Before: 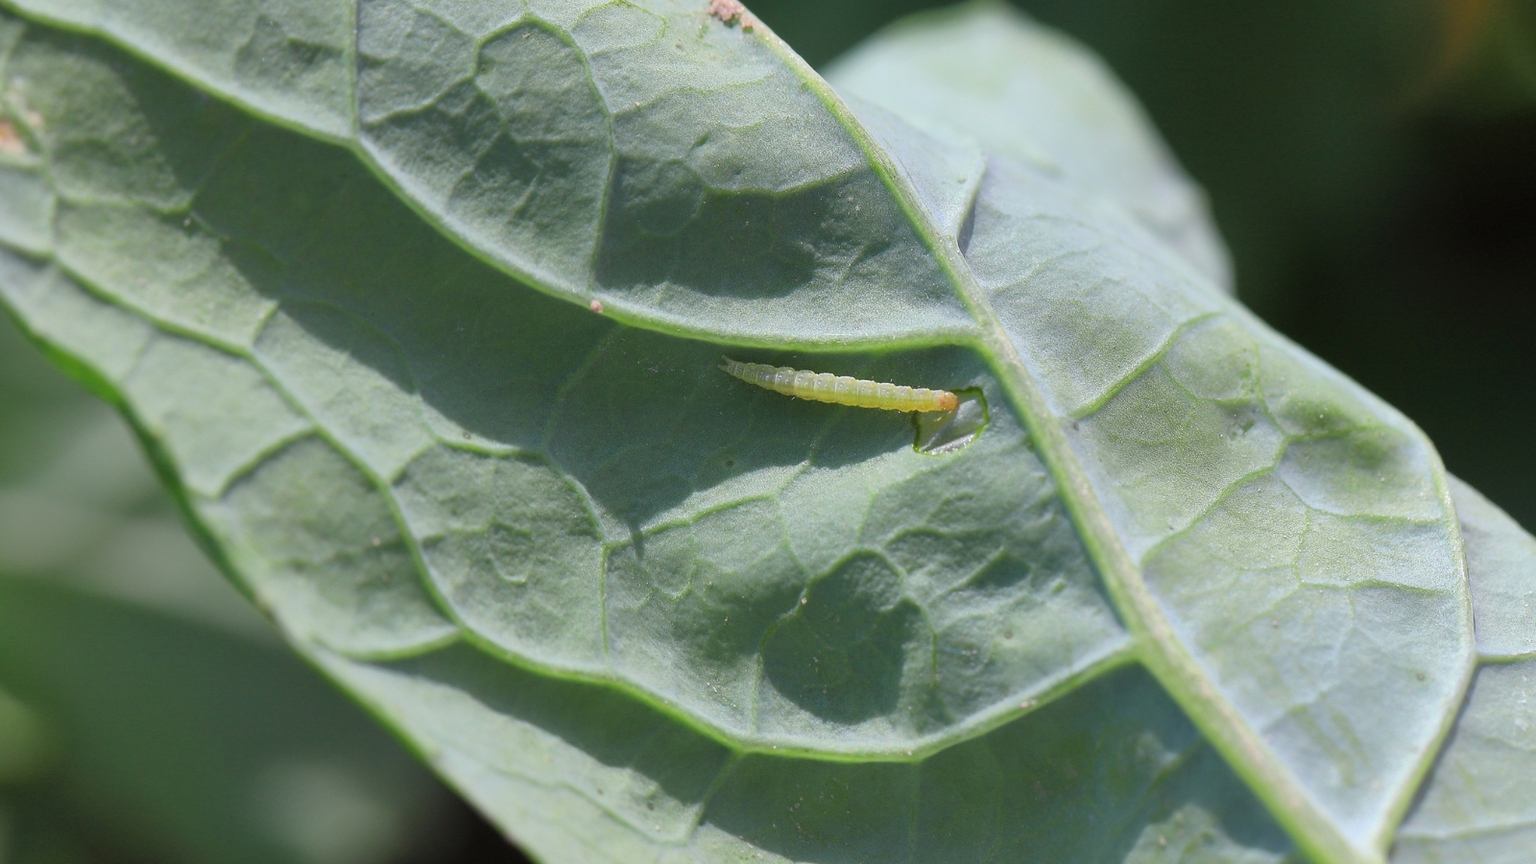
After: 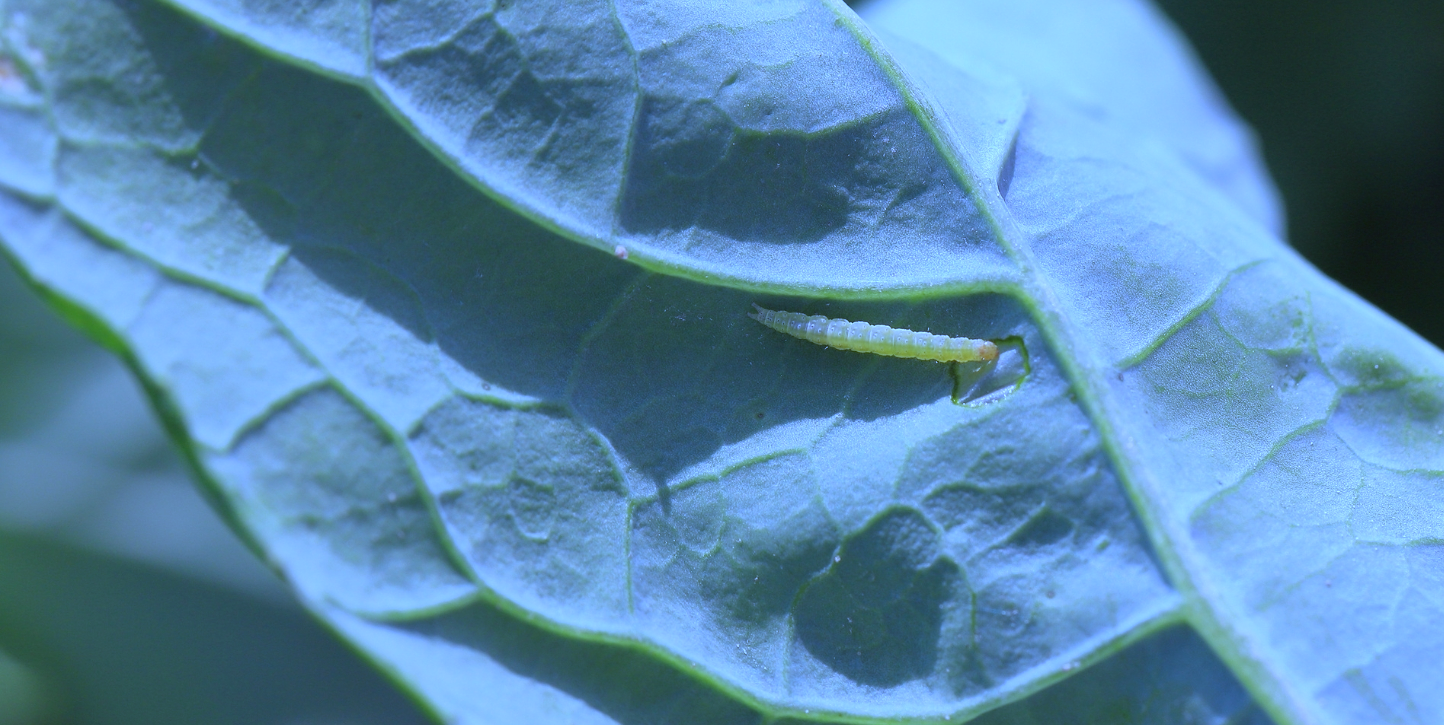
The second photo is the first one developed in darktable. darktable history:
white balance: red 0.766, blue 1.537
crop: top 7.49%, right 9.717%, bottom 11.943%
